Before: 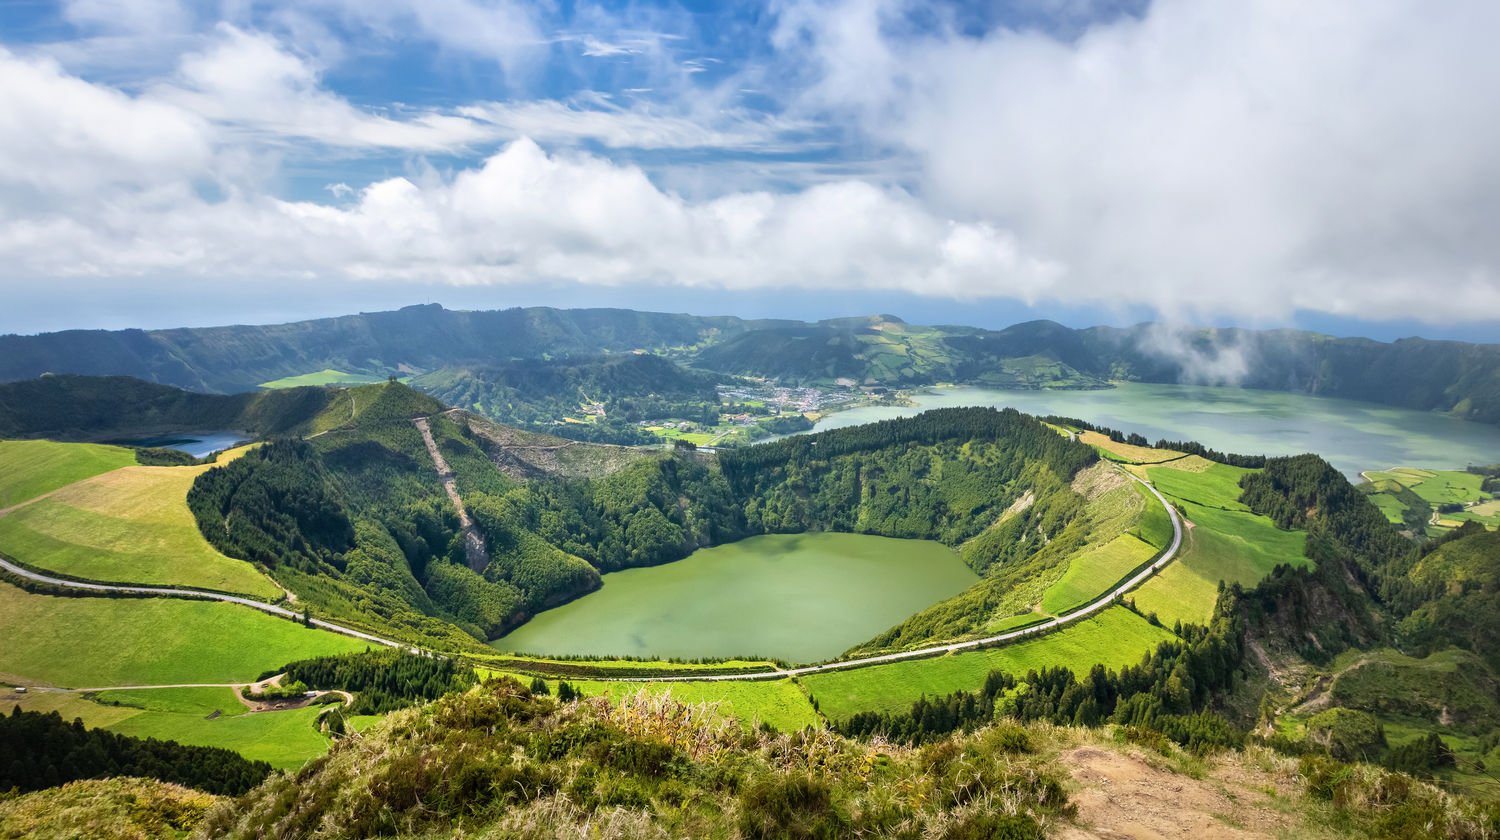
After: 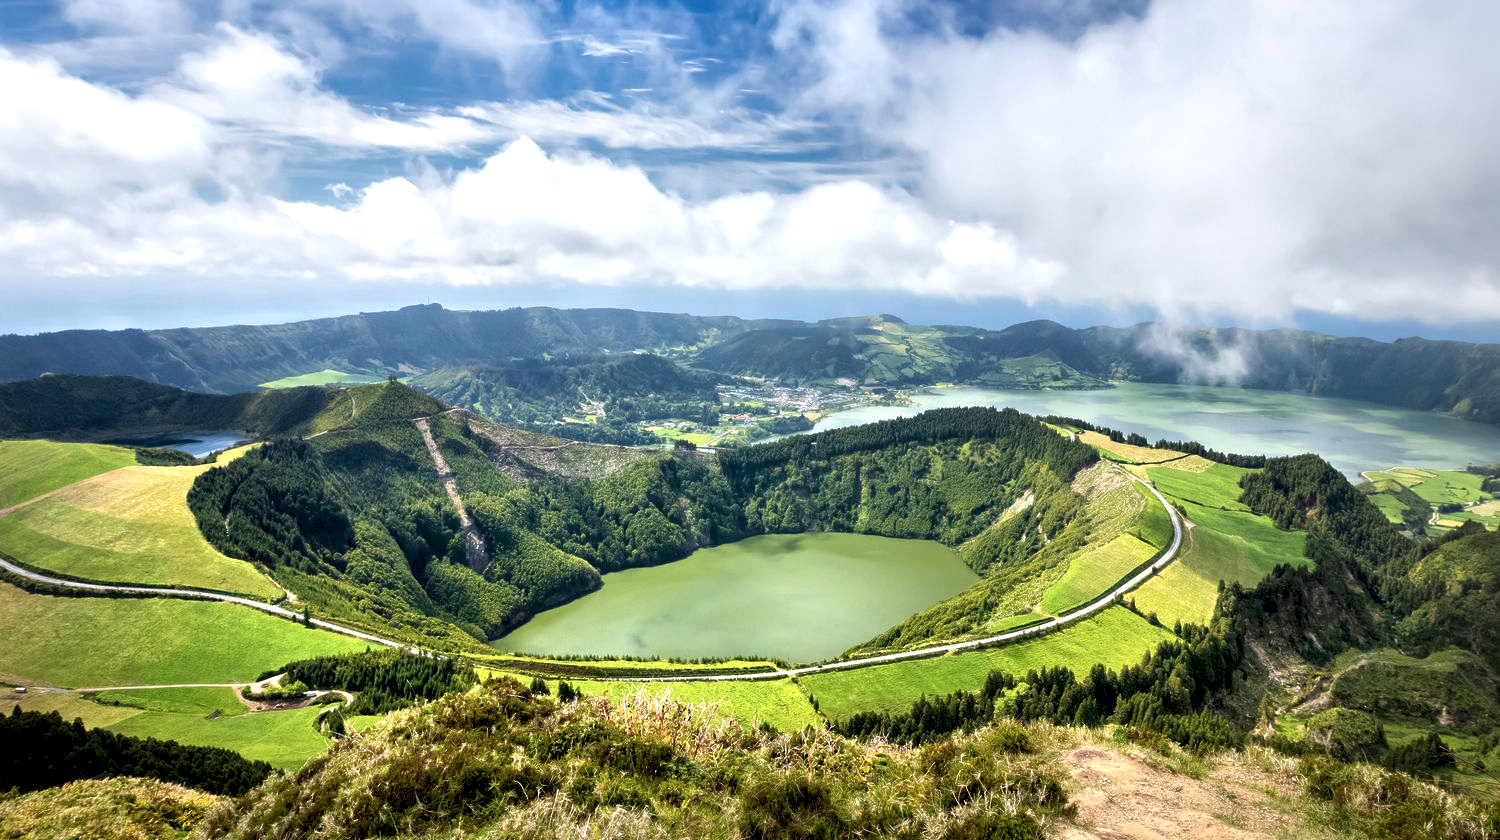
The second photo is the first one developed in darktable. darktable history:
local contrast: highlights 204%, shadows 118%, detail 139%, midtone range 0.258
